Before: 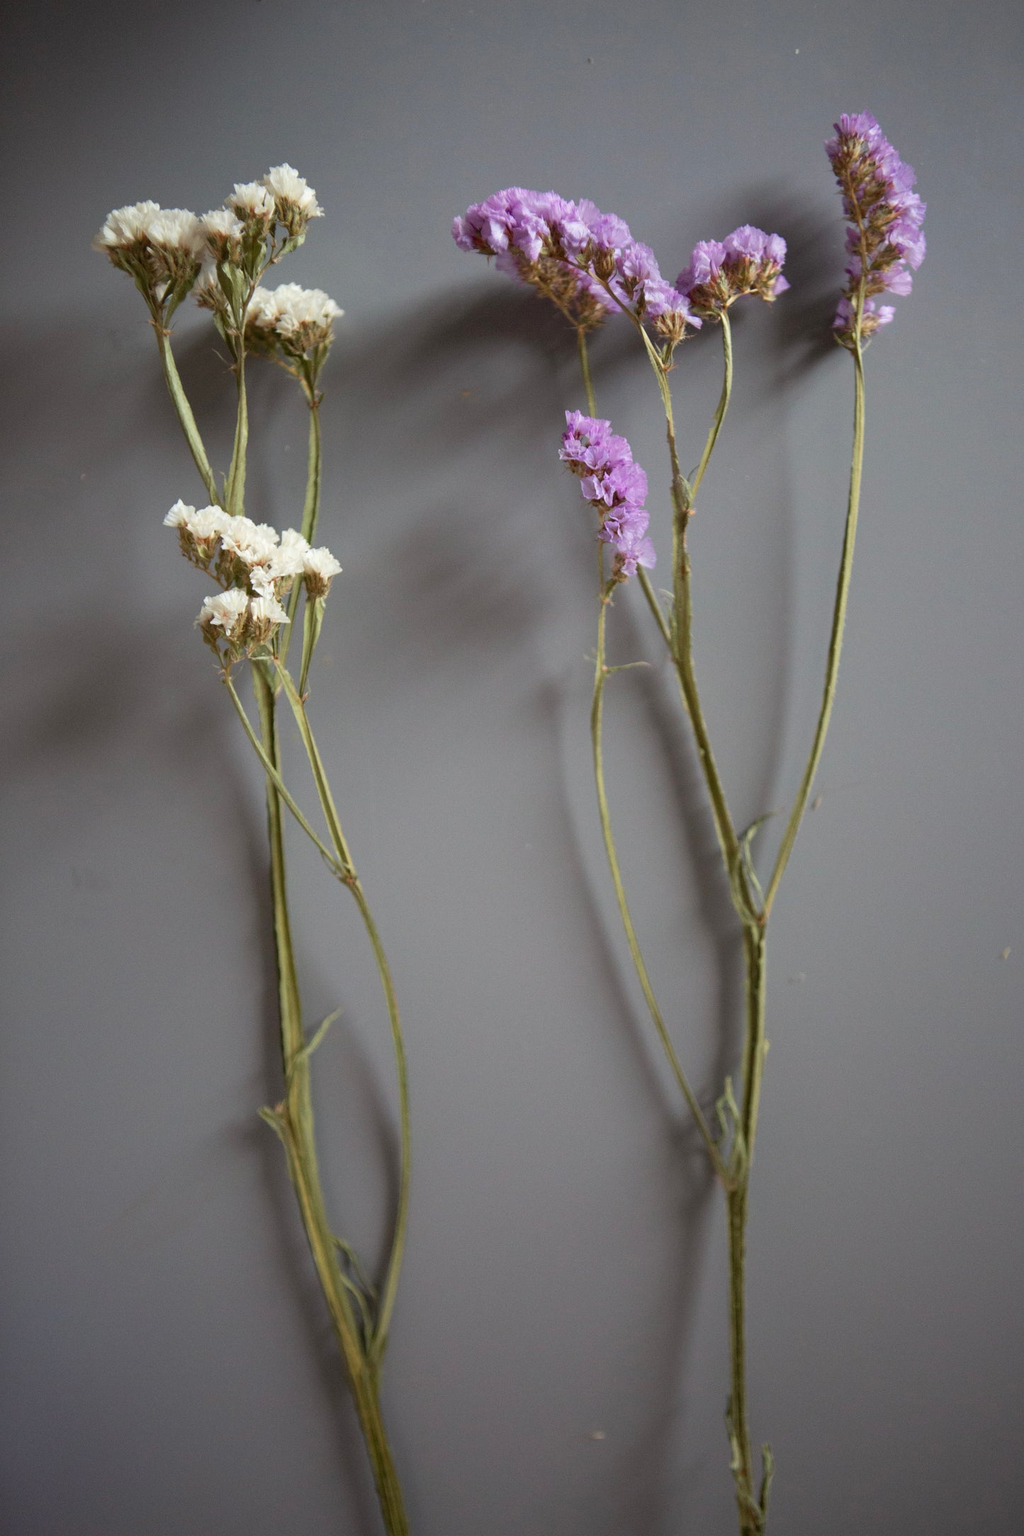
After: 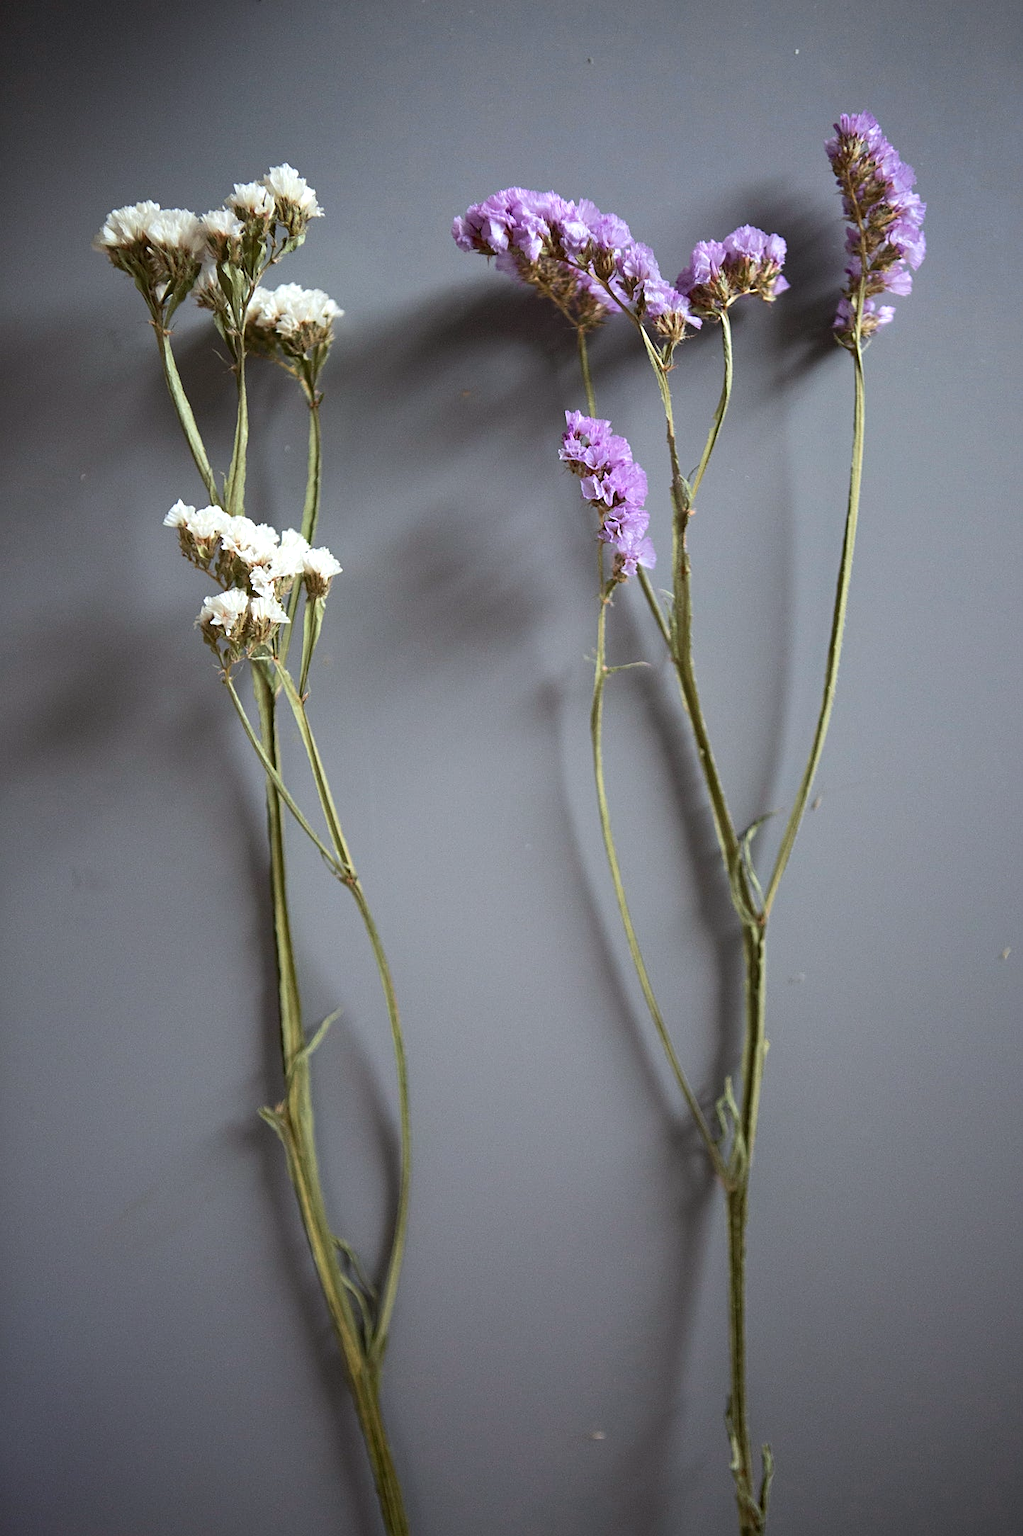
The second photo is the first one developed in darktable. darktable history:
white balance: red 0.967, blue 1.049
tone equalizer: -8 EV -0.417 EV, -7 EV -0.389 EV, -6 EV -0.333 EV, -5 EV -0.222 EV, -3 EV 0.222 EV, -2 EV 0.333 EV, -1 EV 0.389 EV, +0 EV 0.417 EV, edges refinement/feathering 500, mask exposure compensation -1.57 EV, preserve details no
sharpen: on, module defaults
